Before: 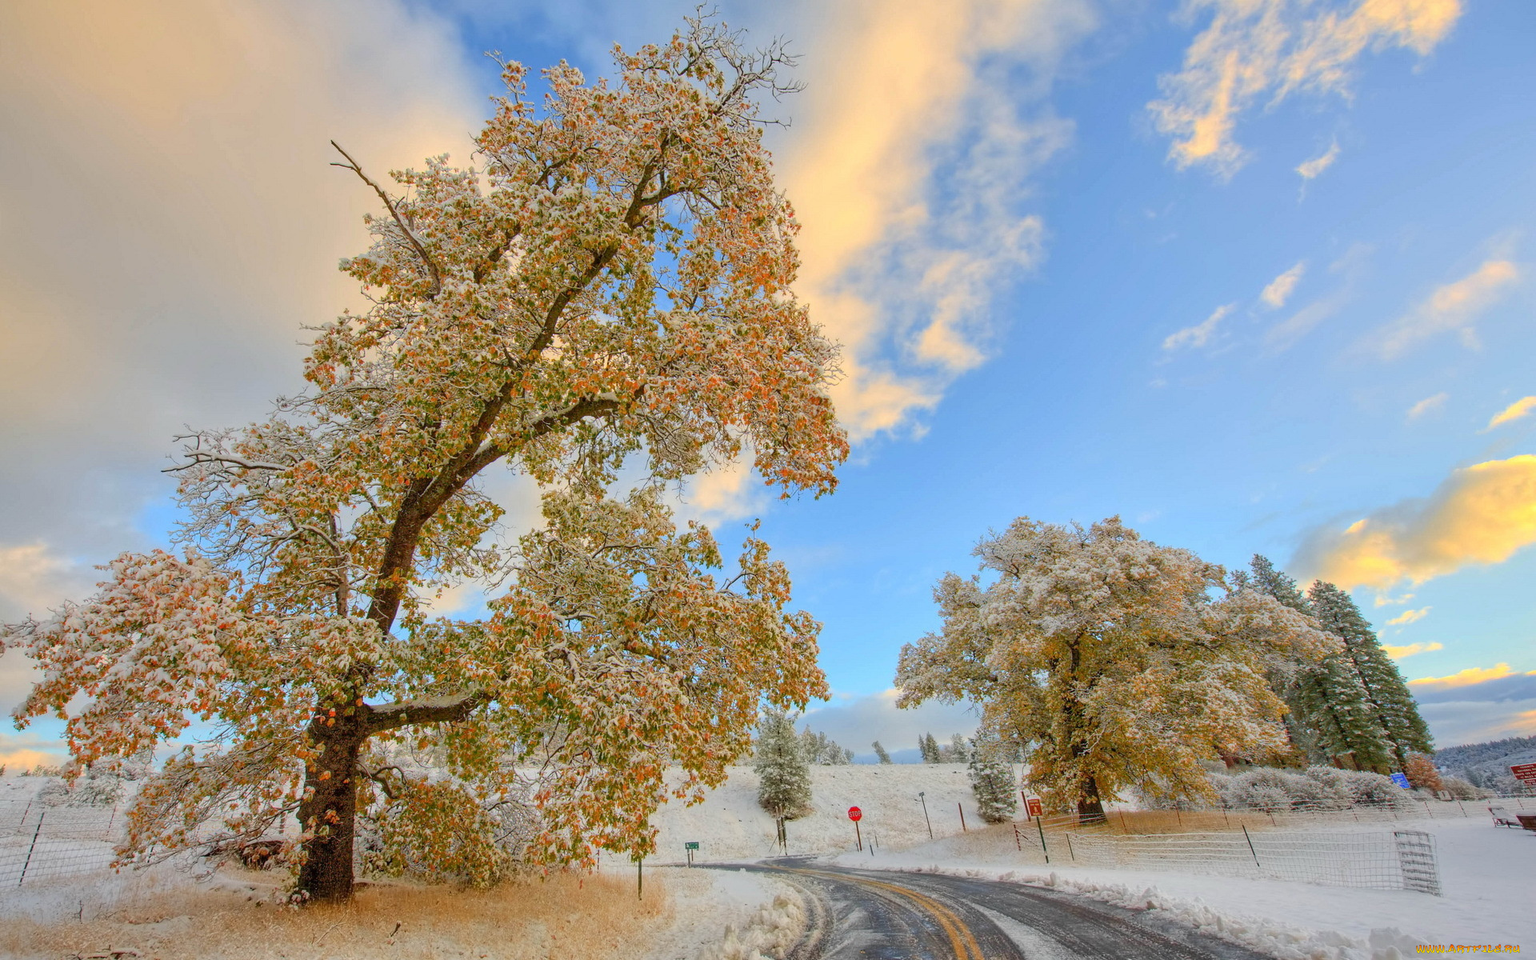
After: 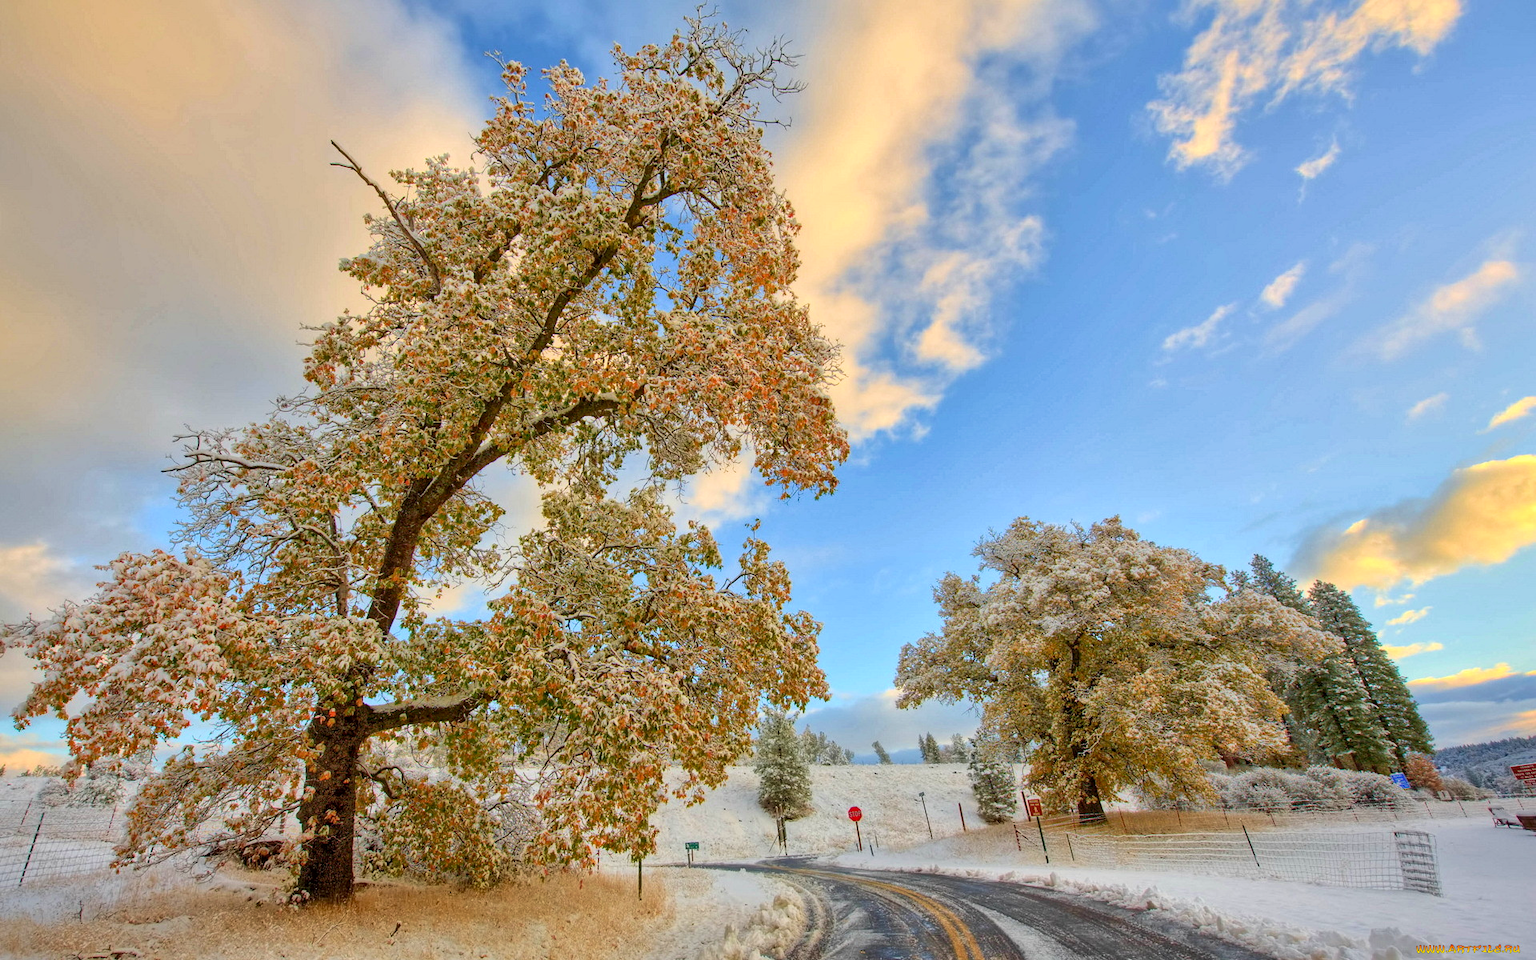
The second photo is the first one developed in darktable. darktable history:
local contrast: mode bilateral grid, contrast 21, coarseness 50, detail 141%, midtone range 0.2
exposure: black level correction 0.001, compensate highlight preservation false
velvia: on, module defaults
